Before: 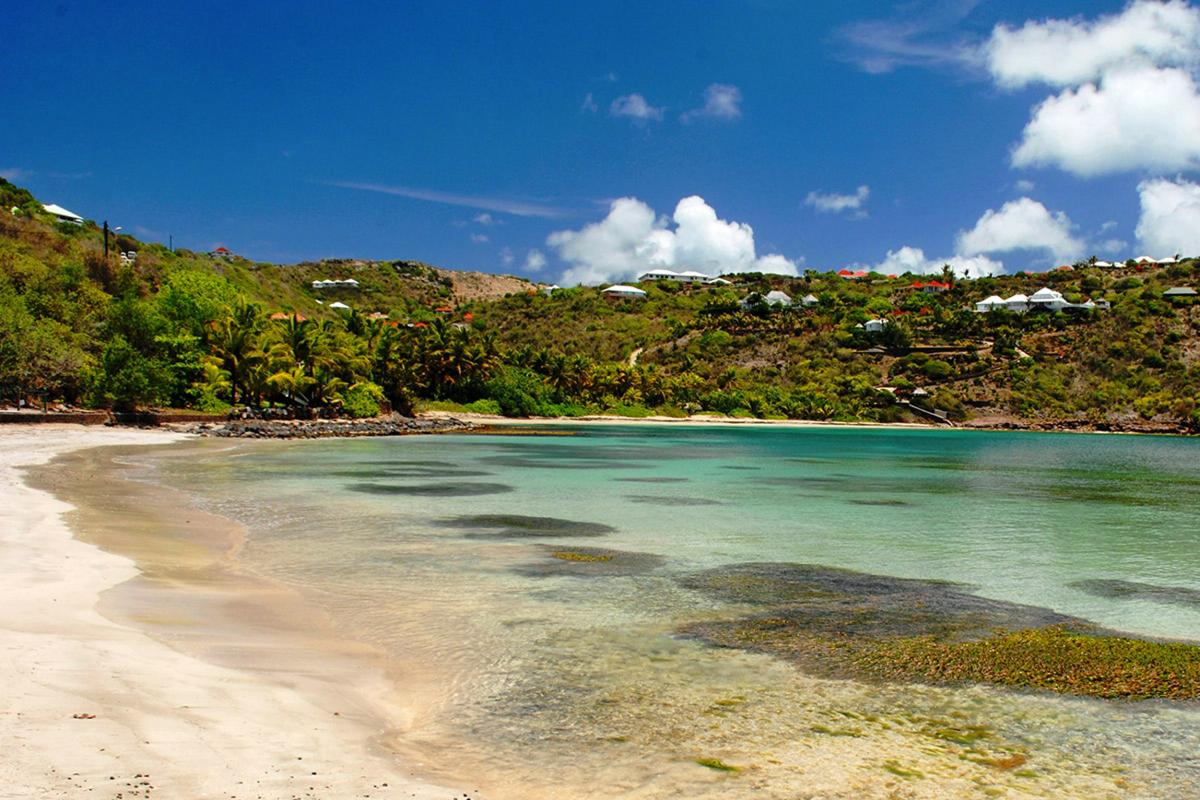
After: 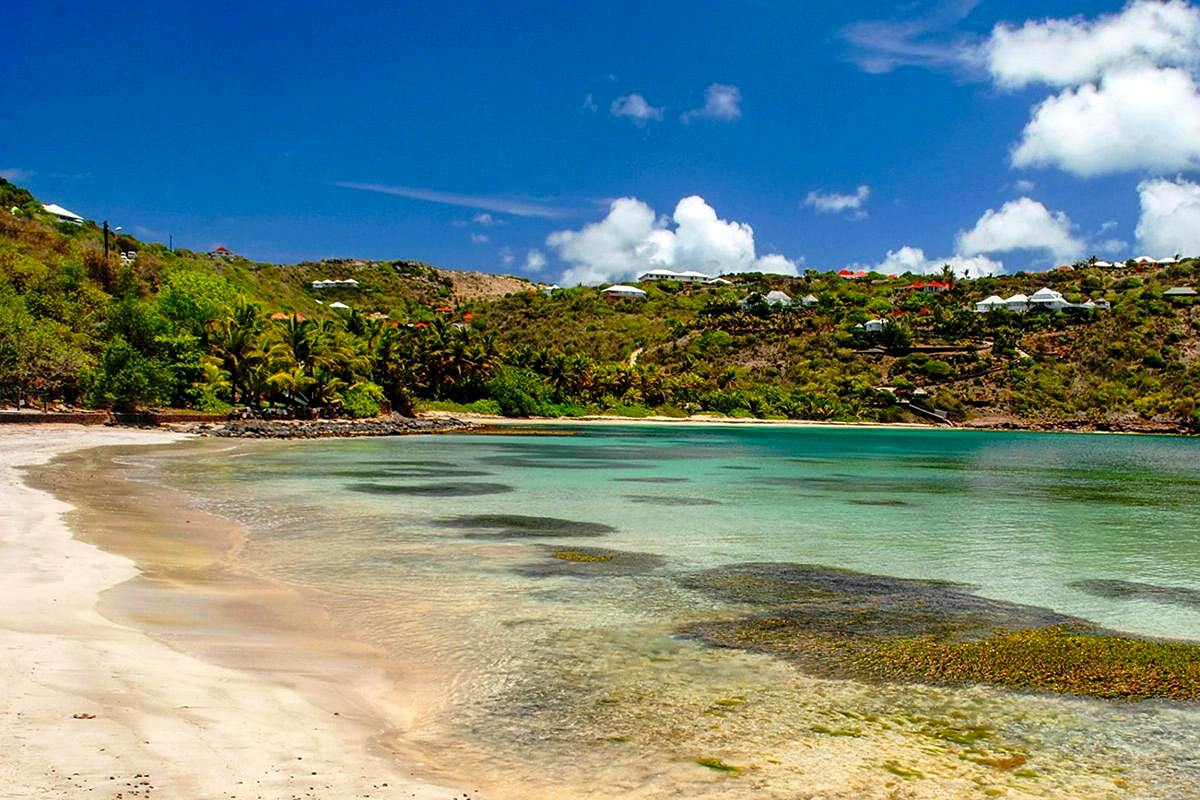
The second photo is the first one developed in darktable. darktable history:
tone equalizer: smoothing diameter 24.82%, edges refinement/feathering 13.99, preserve details guided filter
local contrast: on, module defaults
color correction: highlights b* -0.054, saturation 1.15
sharpen: radius 1.017
